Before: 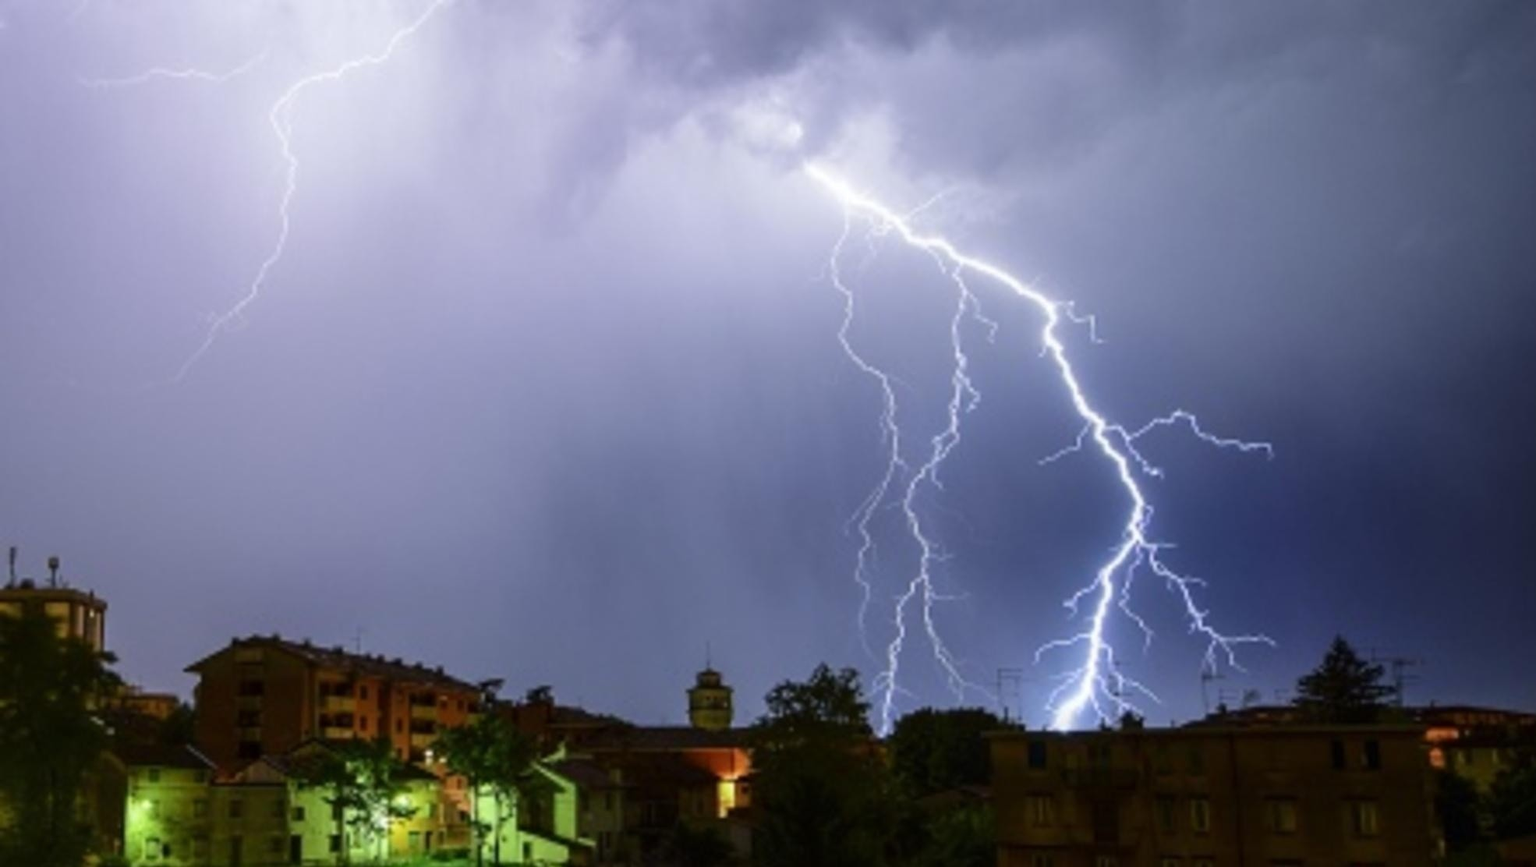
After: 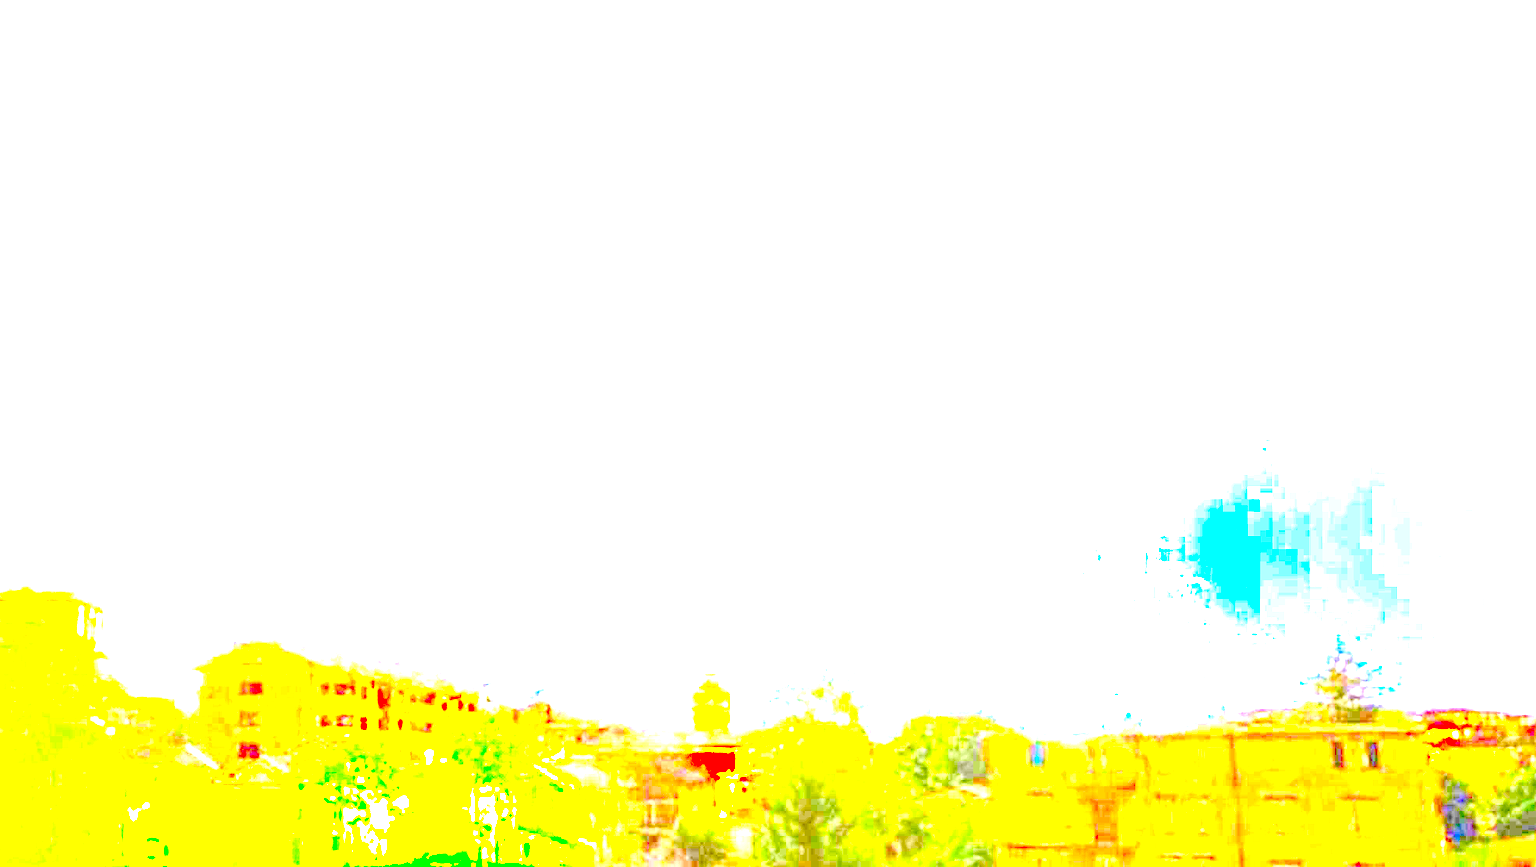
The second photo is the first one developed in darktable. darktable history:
color correction: saturation 1.8
exposure: exposure 8 EV, compensate highlight preservation false
